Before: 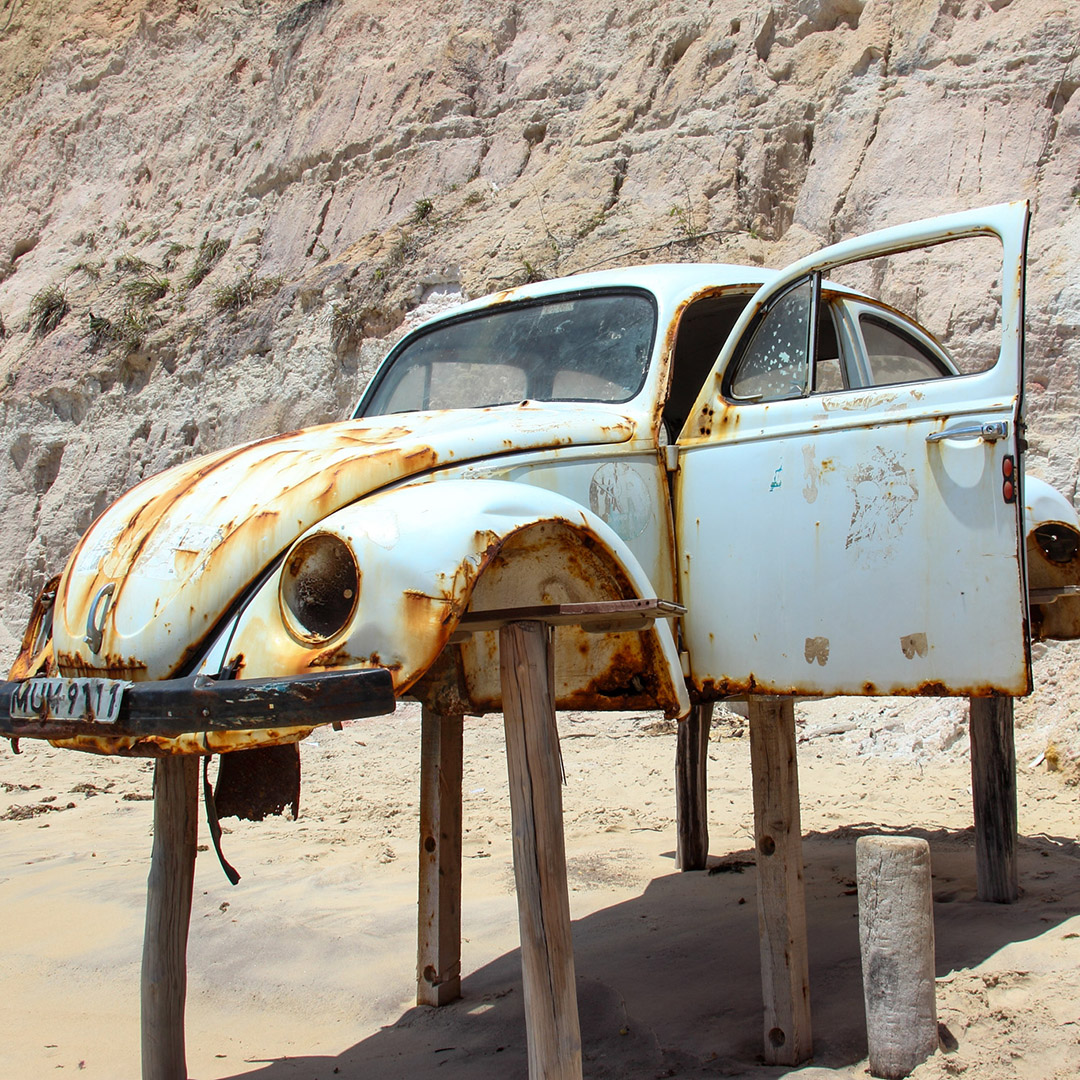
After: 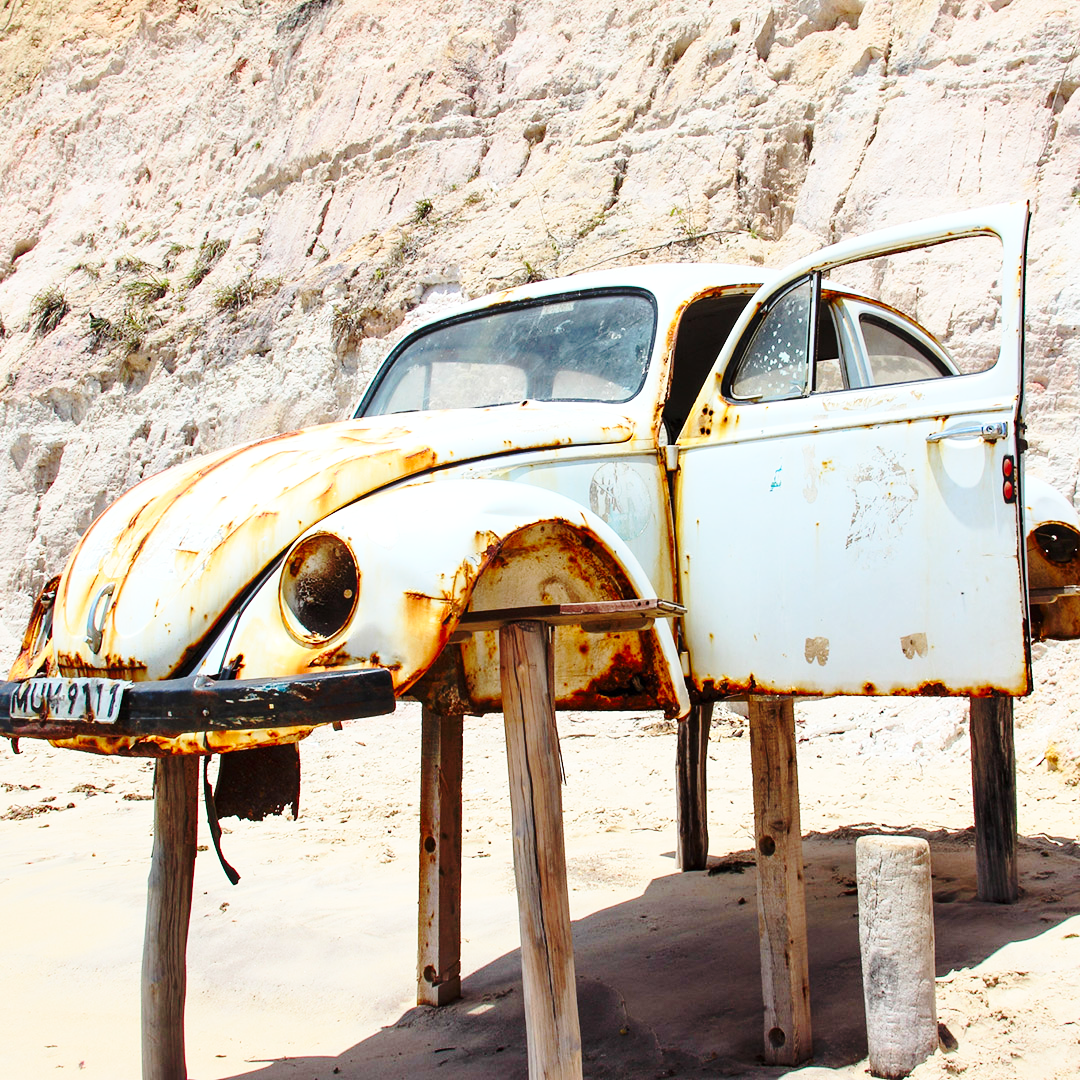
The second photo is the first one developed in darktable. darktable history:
tone equalizer: on, module defaults
base curve: curves: ch0 [(0, 0) (0.032, 0.037) (0.105, 0.228) (0.435, 0.76) (0.856, 0.983) (1, 1)], preserve colors none
contrast brightness saturation: contrast 0.104, brightness 0.031, saturation 0.09
